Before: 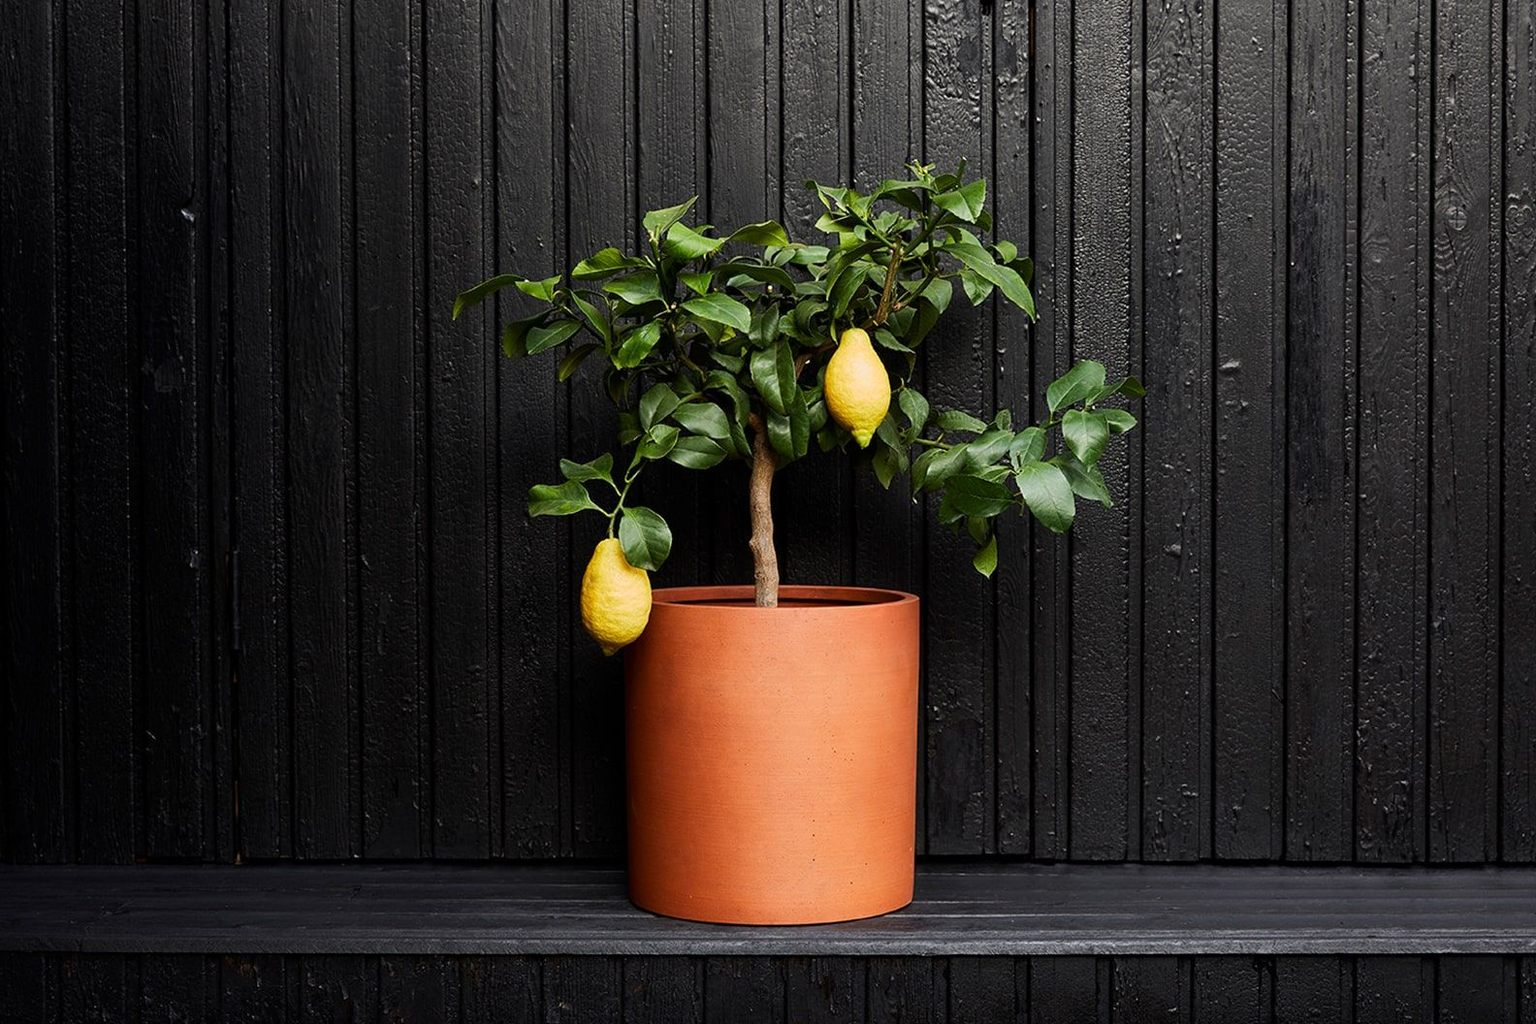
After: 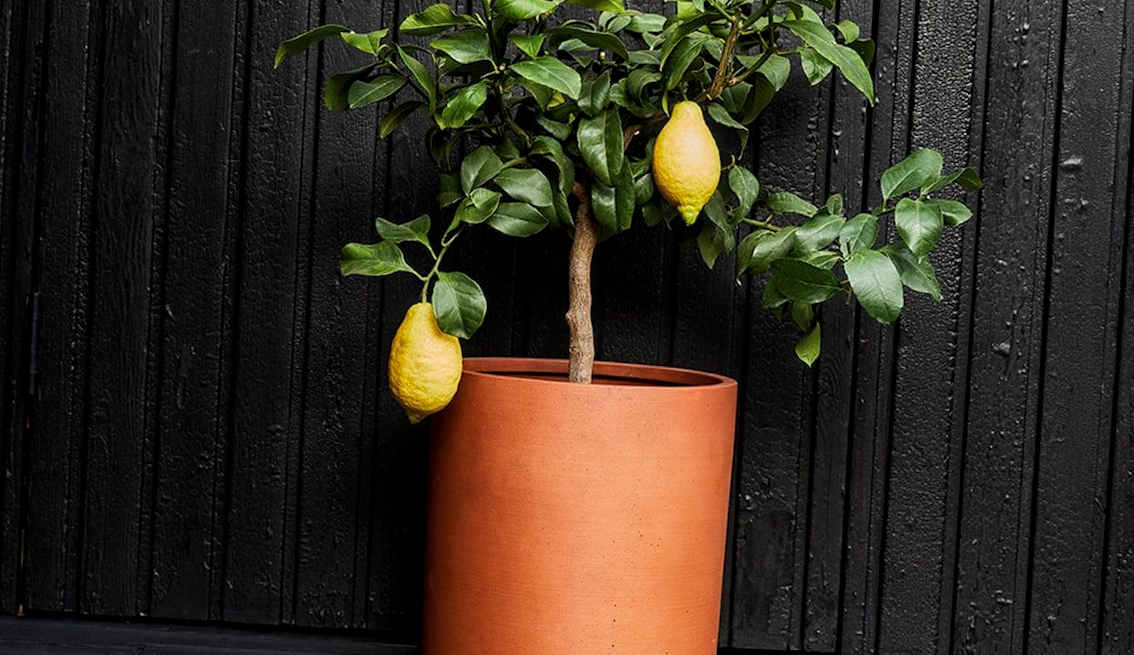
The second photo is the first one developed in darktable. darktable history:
crop and rotate: angle -3.37°, left 9.79%, top 20.73%, right 12.42%, bottom 11.82%
local contrast: detail 130%
